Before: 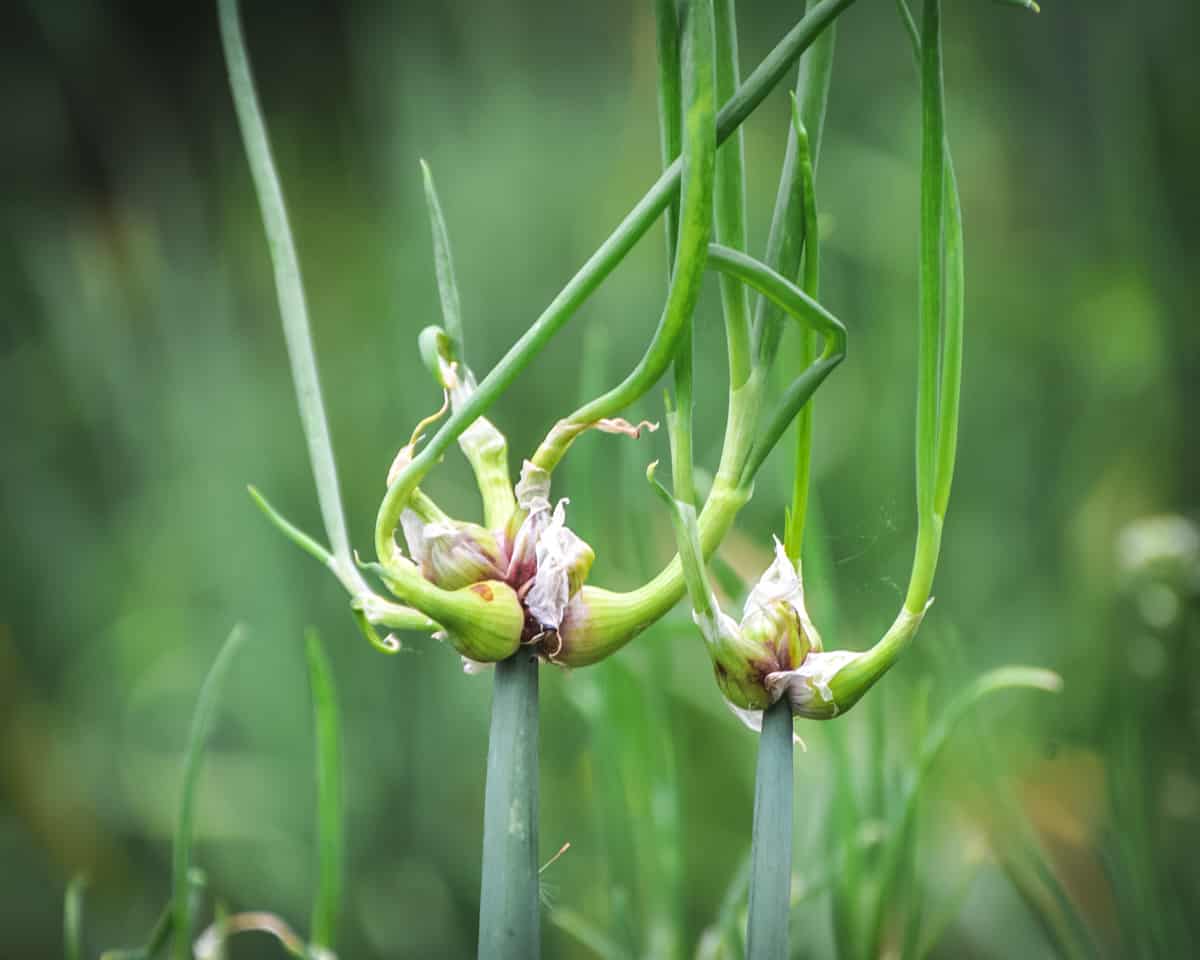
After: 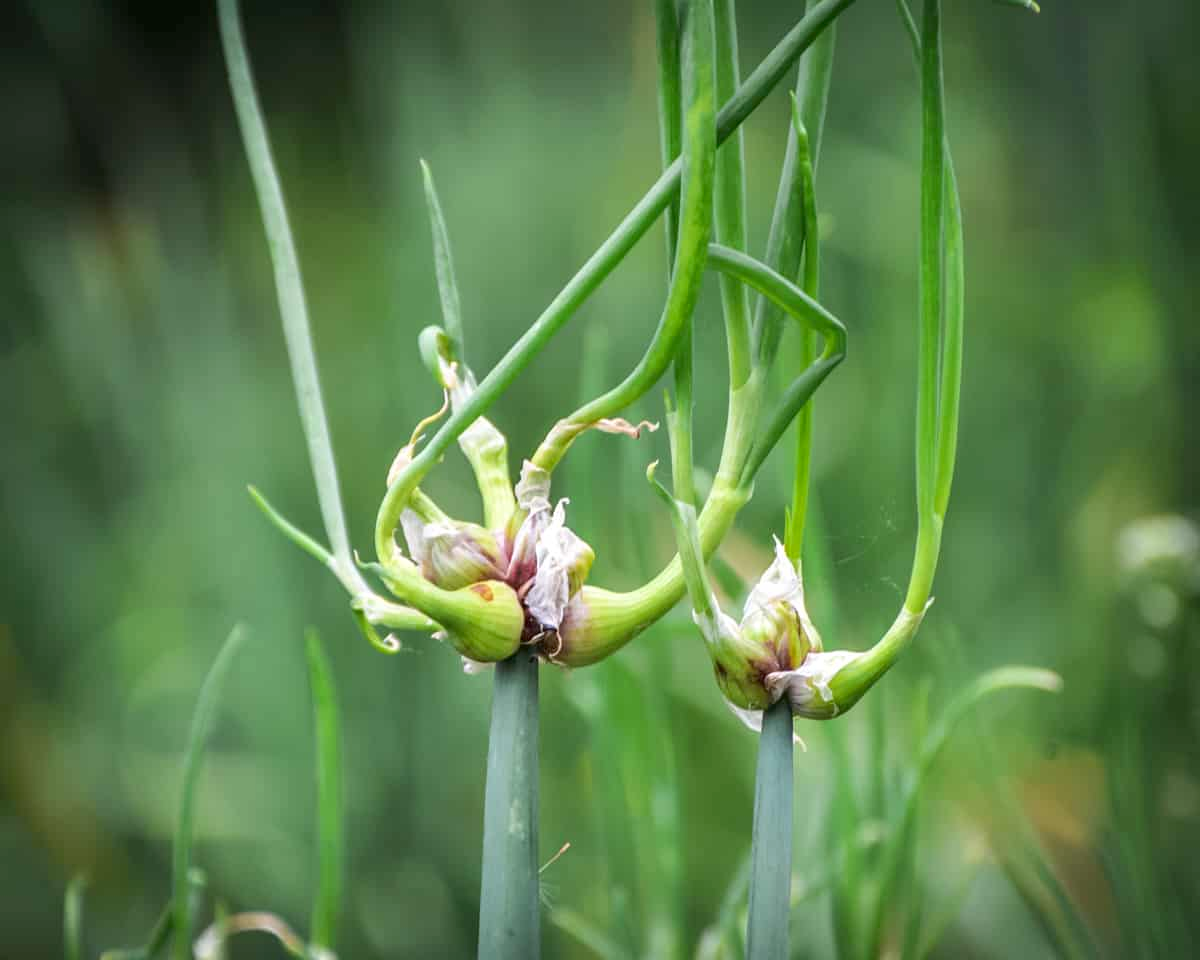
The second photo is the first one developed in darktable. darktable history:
exposure: black level correction 0.005, exposure 0.003 EV, compensate highlight preservation false
